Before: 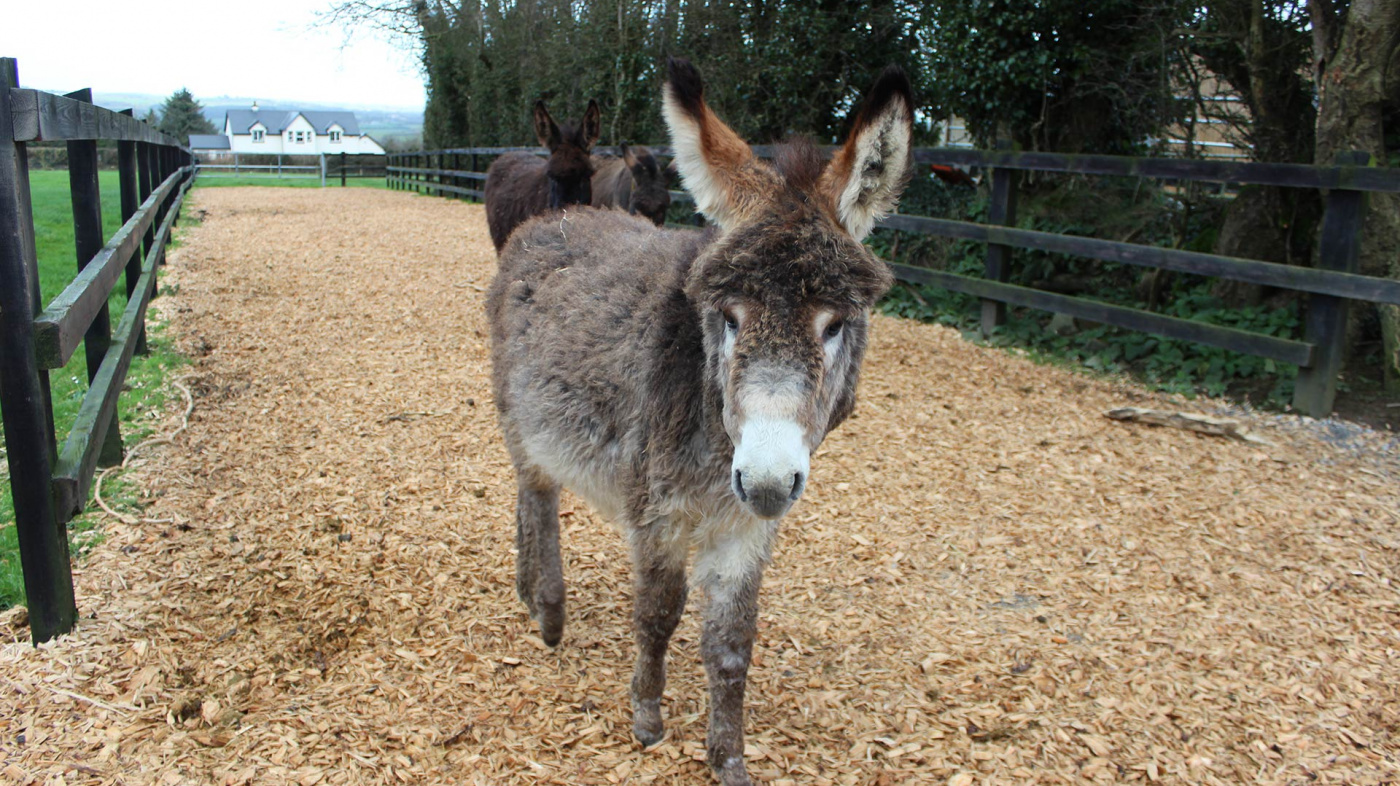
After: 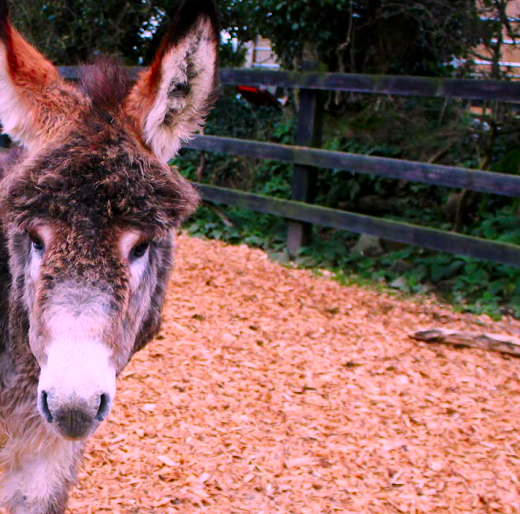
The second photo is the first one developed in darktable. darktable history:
color correction: highlights a* 19.21, highlights b* -11.51, saturation 1.67
tone curve: curves: ch0 [(0, 0.003) (0.056, 0.041) (0.211, 0.187) (0.482, 0.519) (0.836, 0.864) (0.997, 0.984)]; ch1 [(0, 0) (0.276, 0.206) (0.393, 0.364) (0.482, 0.471) (0.506, 0.5) (0.523, 0.523) (0.572, 0.604) (0.635, 0.665) (0.695, 0.759) (1, 1)]; ch2 [(0, 0) (0.438, 0.456) (0.473, 0.47) (0.503, 0.503) (0.536, 0.527) (0.562, 0.584) (0.612, 0.61) (0.679, 0.72) (1, 1)], preserve colors none
local contrast: mode bilateral grid, contrast 19, coarseness 50, detail 132%, midtone range 0.2
crop and rotate: left 49.597%, top 10.139%, right 13.212%, bottom 24.378%
